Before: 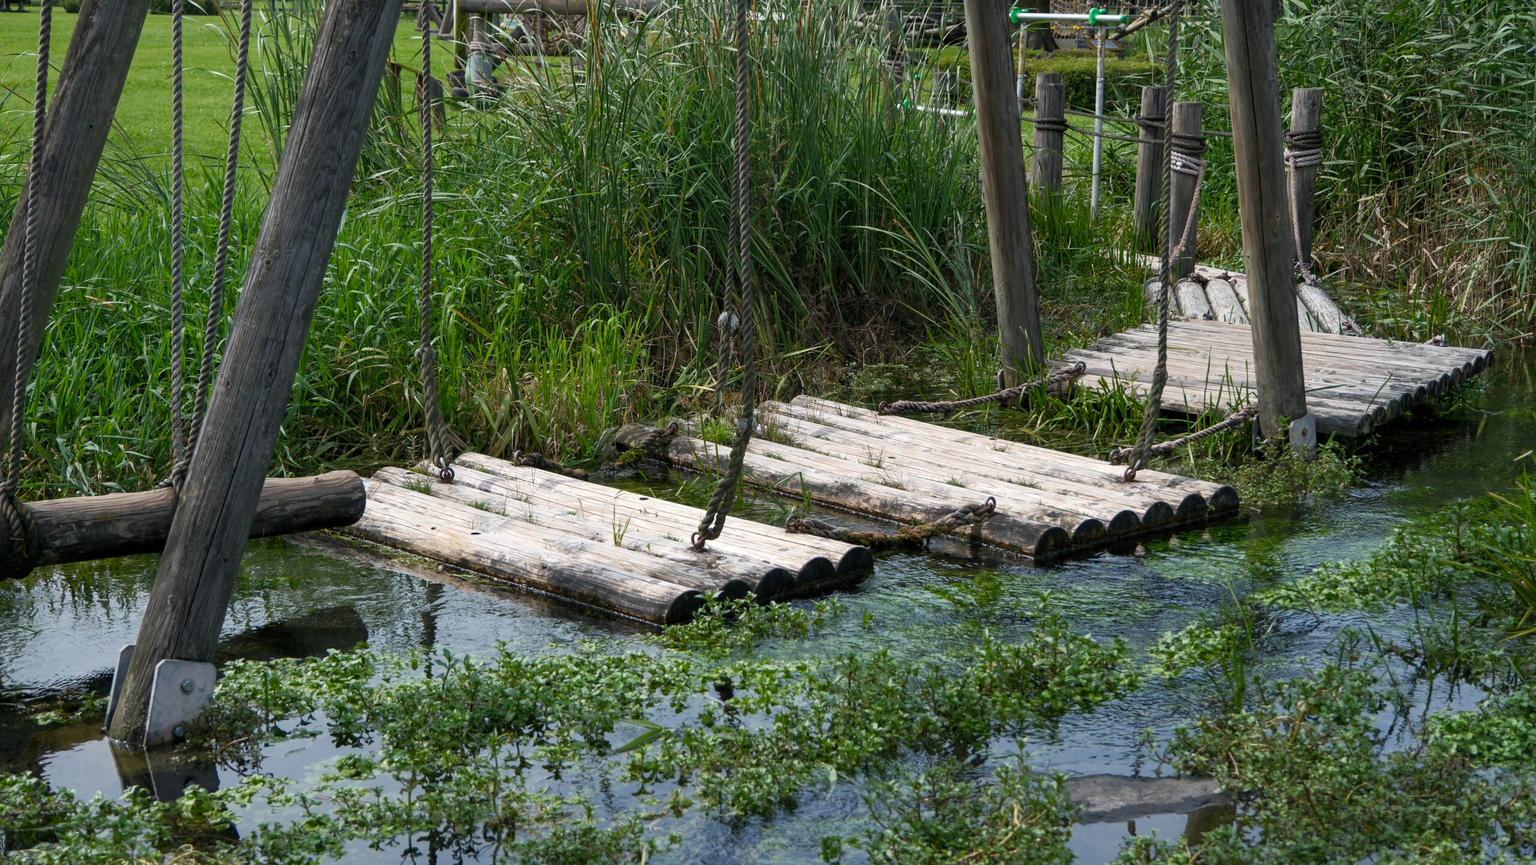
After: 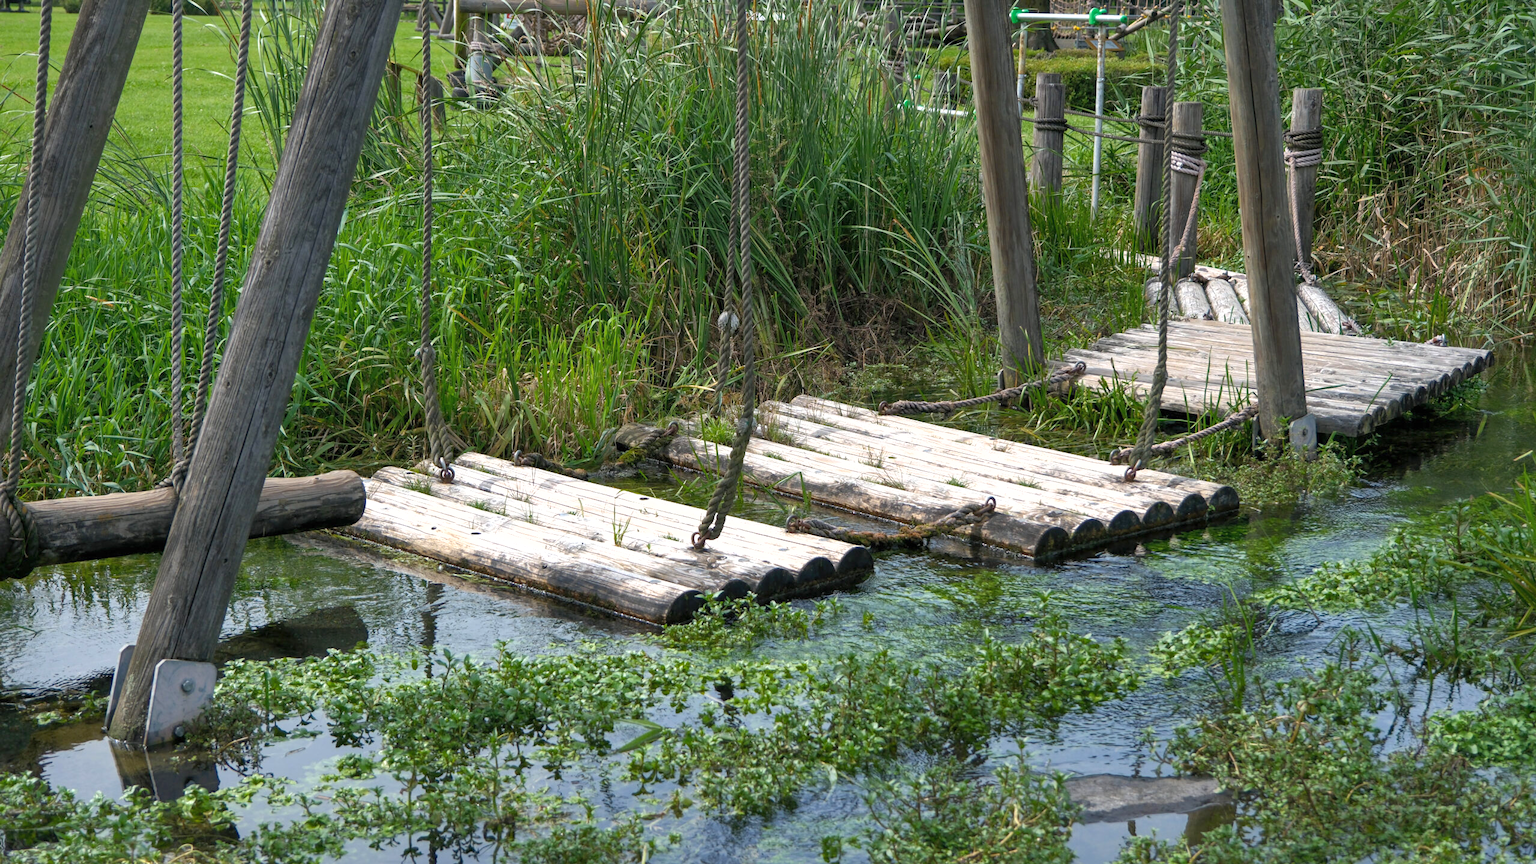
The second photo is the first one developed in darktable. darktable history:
shadows and highlights: on, module defaults
exposure: black level correction 0, exposure 0.499 EV, compensate exposure bias true, compensate highlight preservation false
